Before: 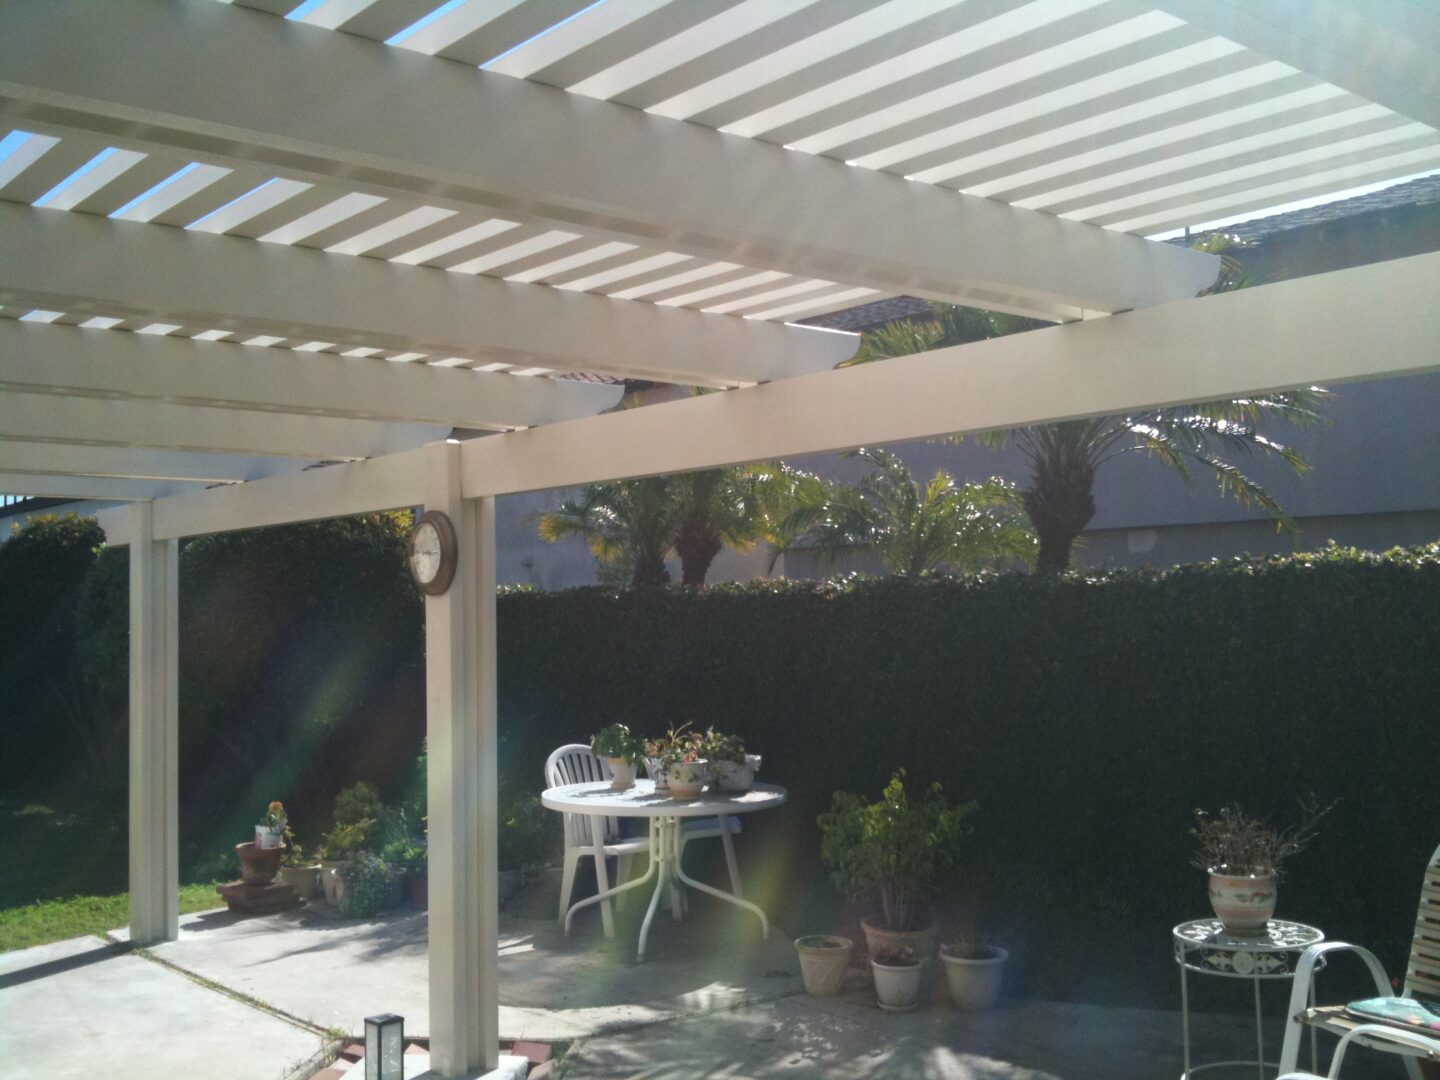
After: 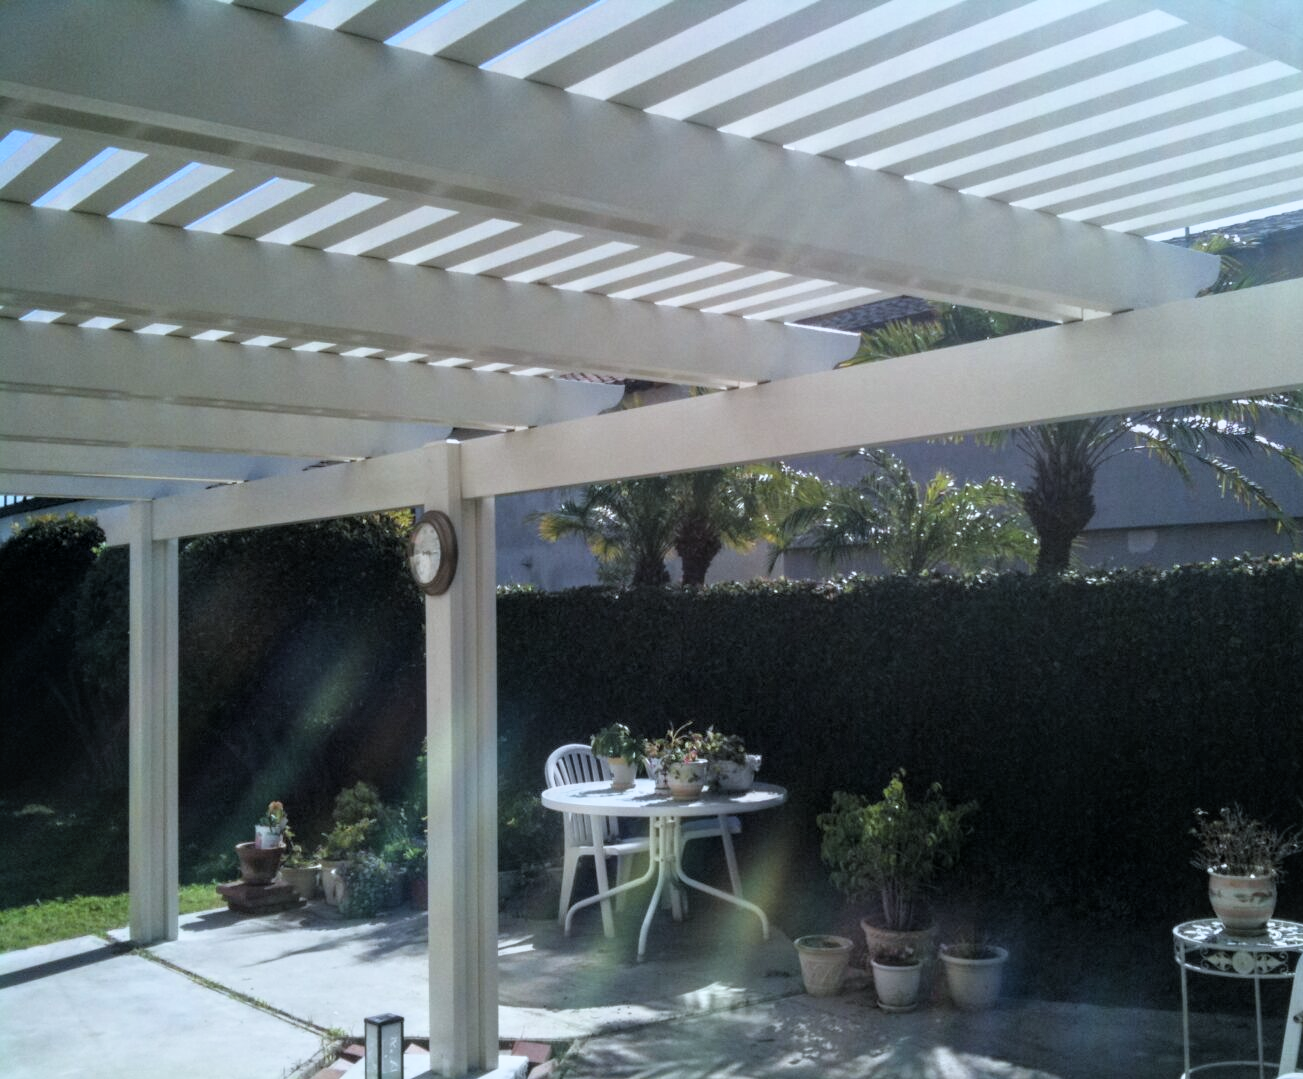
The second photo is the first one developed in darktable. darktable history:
crop: right 9.509%, bottom 0.031%
filmic rgb: black relative exposure -4.93 EV, white relative exposure 2.84 EV, hardness 3.72
local contrast: on, module defaults
white balance: red 0.924, blue 1.095
